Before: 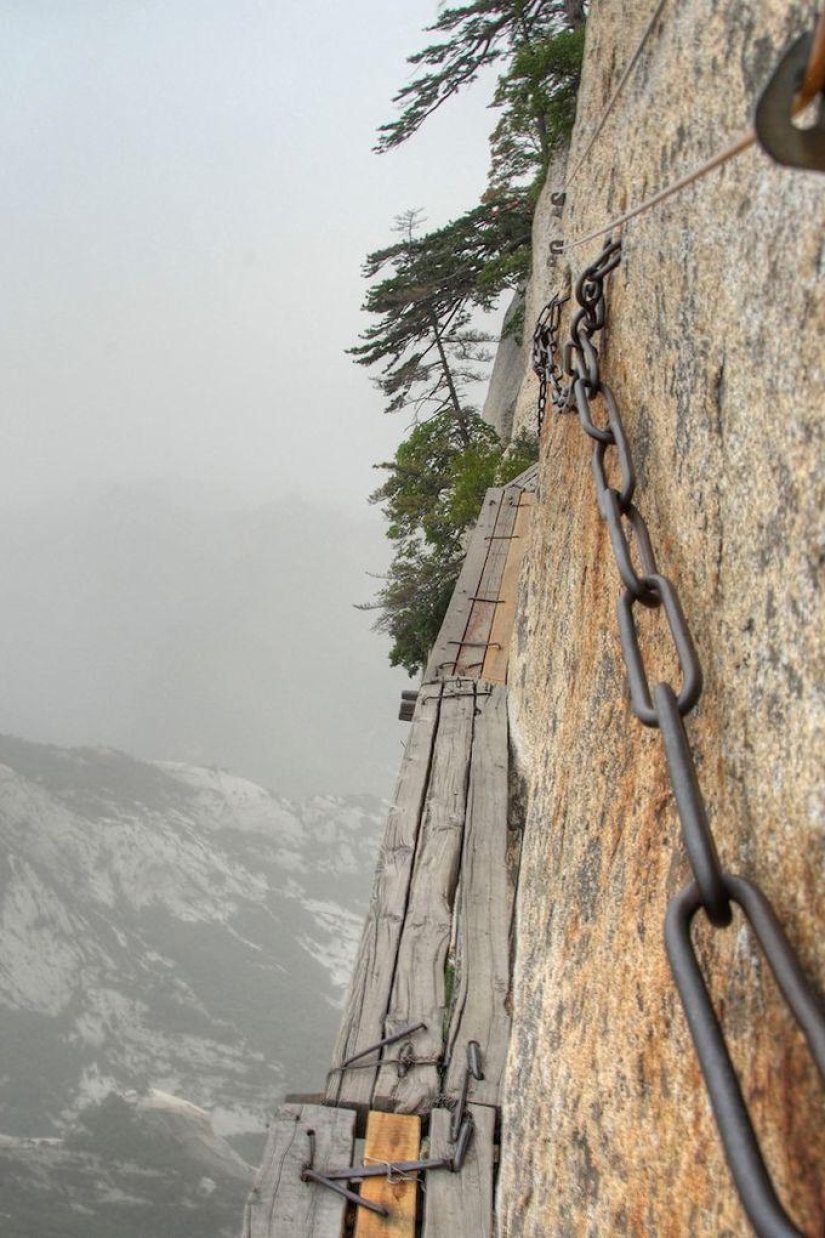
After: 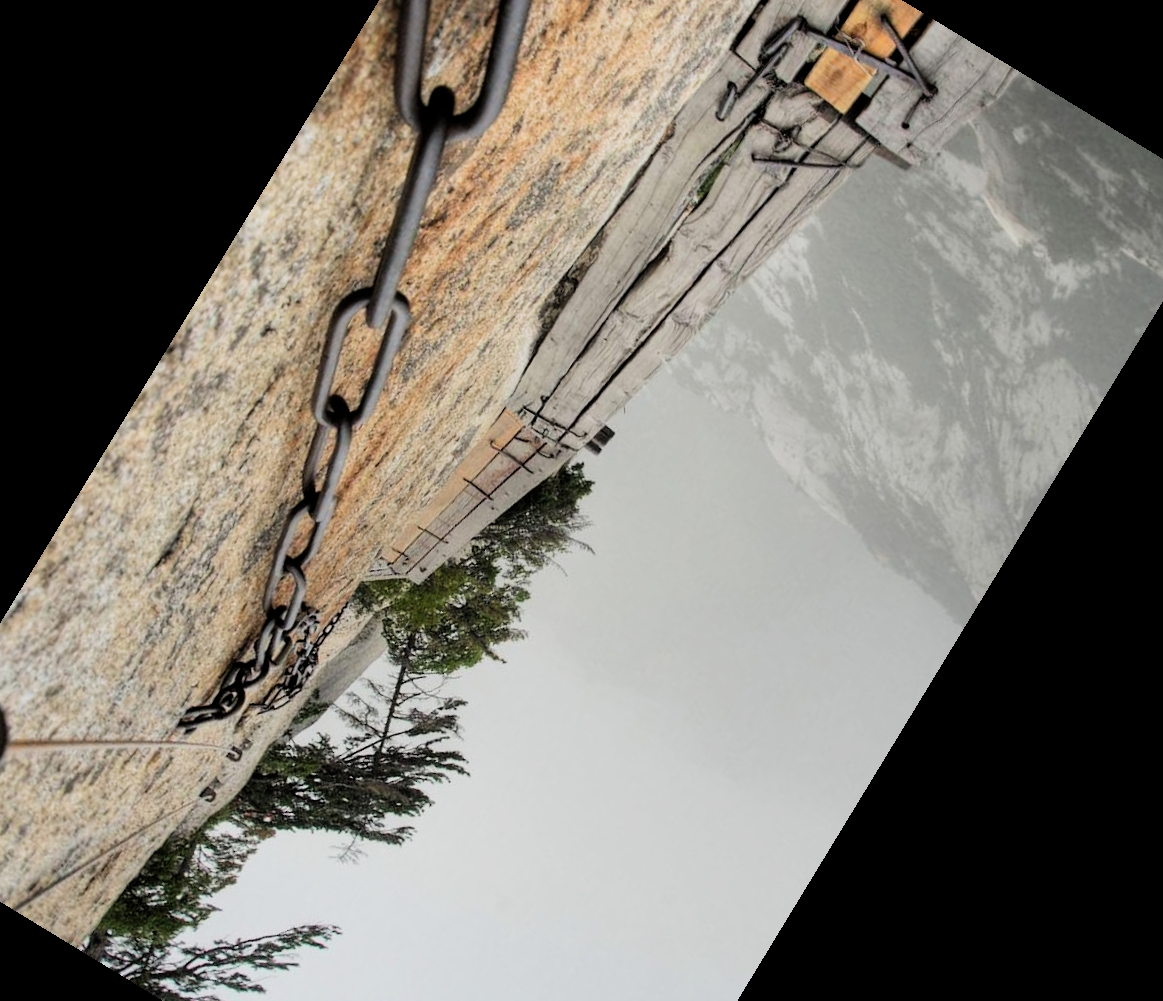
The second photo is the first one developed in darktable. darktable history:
crop and rotate: angle 148.68°, left 9.111%, top 15.603%, right 4.588%, bottom 17.041%
filmic rgb: black relative exposure -5 EV, hardness 2.88, contrast 1.4, highlights saturation mix -30%
